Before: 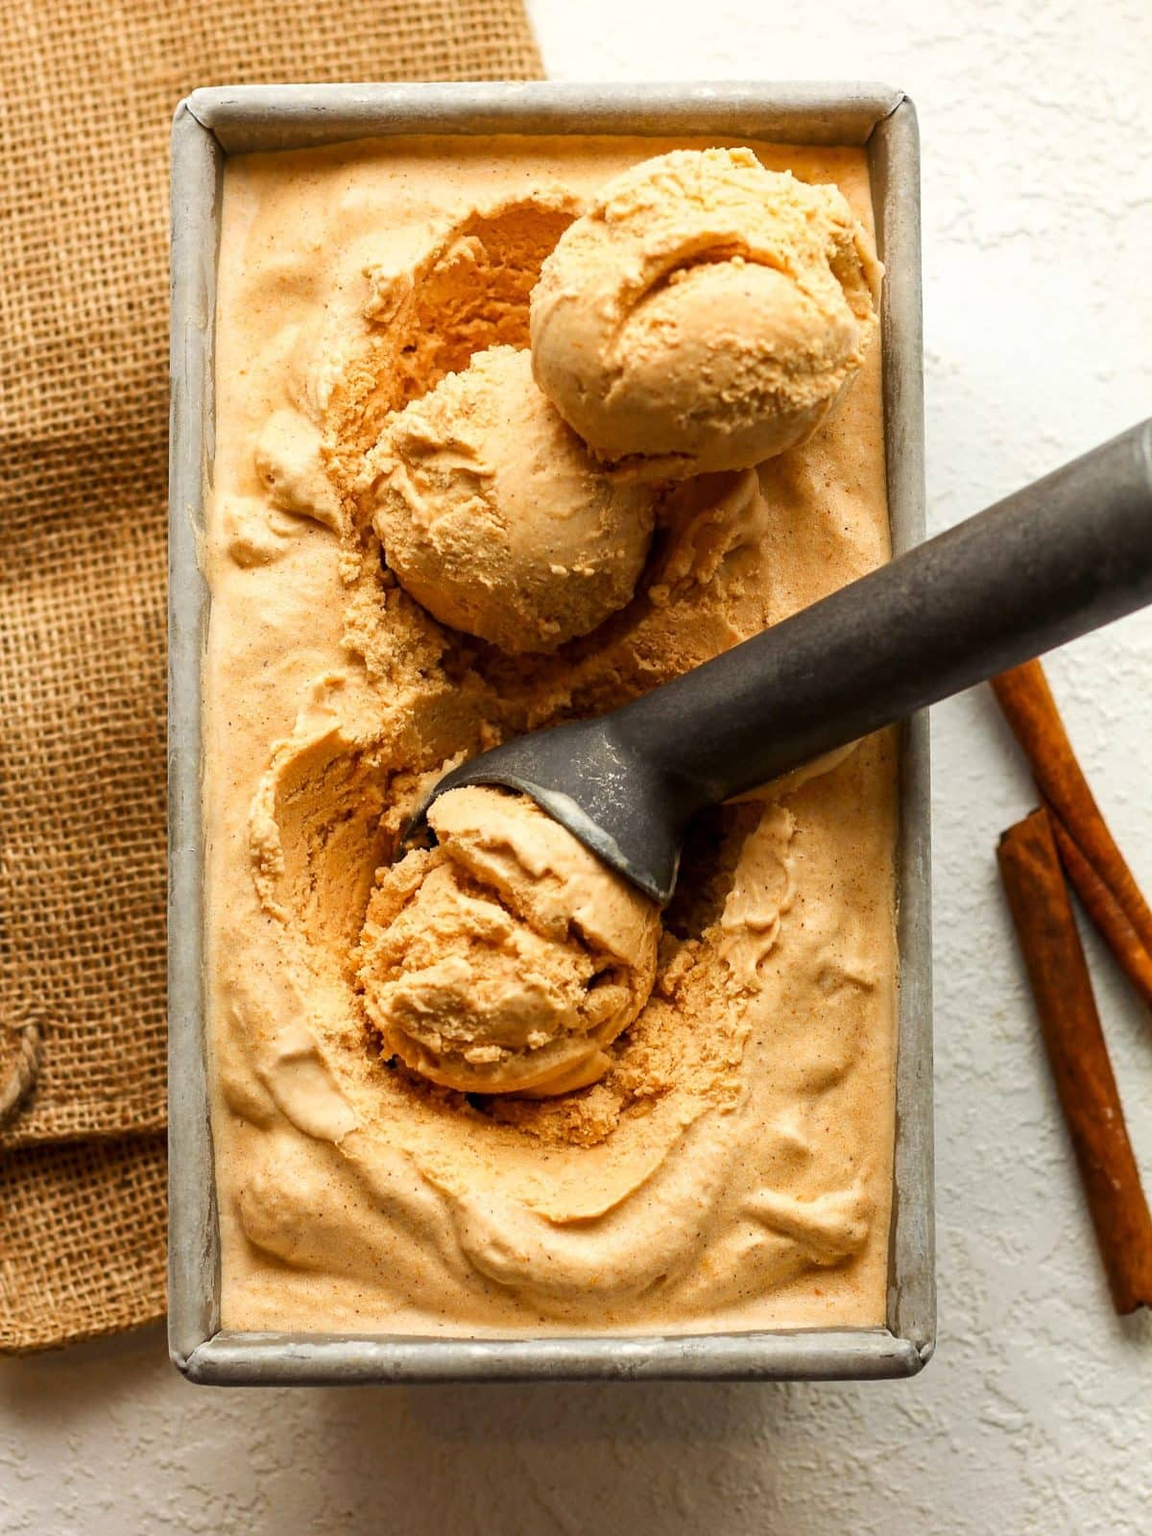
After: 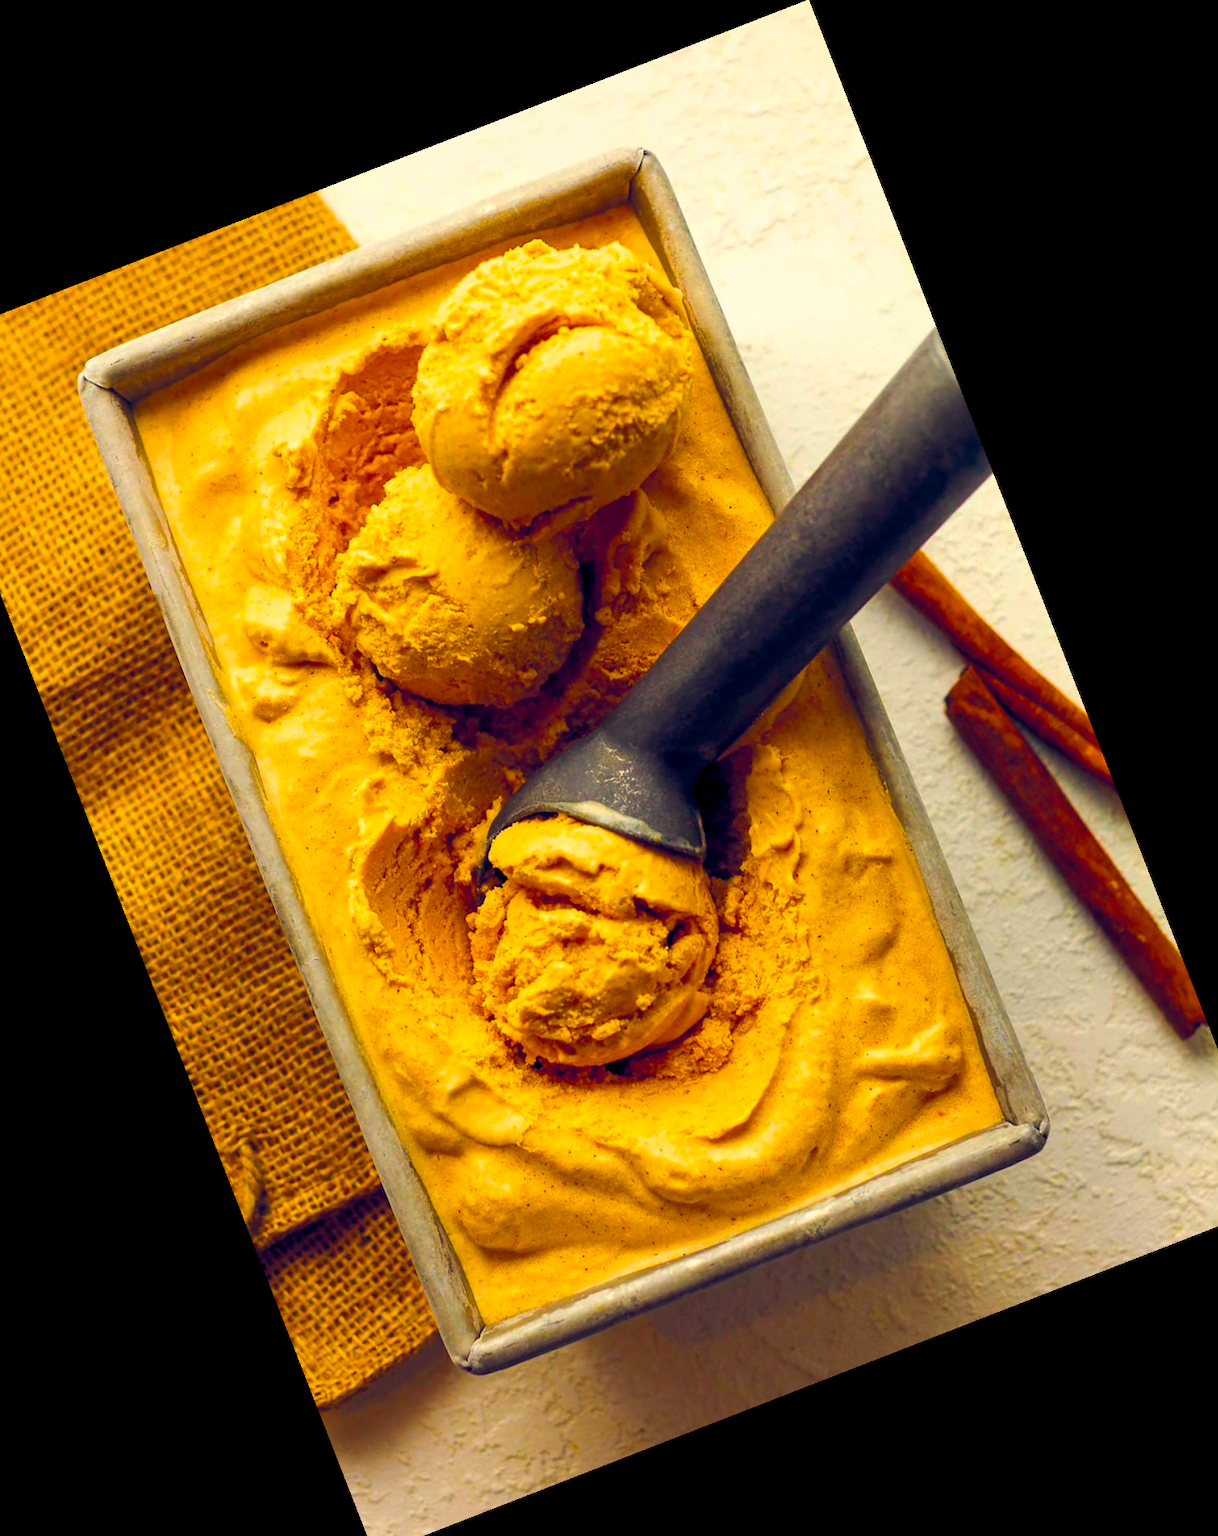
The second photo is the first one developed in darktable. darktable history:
color balance rgb: highlights gain › chroma 3.099%, highlights gain › hue 78.68°, global offset › chroma 0.257%, global offset › hue 258.04°, perceptual saturation grading › global saturation 74.212%, perceptual saturation grading › shadows -31.227%, global vibrance 41.096%
crop and rotate: angle 21.28°, left 6.835%, right 4.26%, bottom 1.129%
